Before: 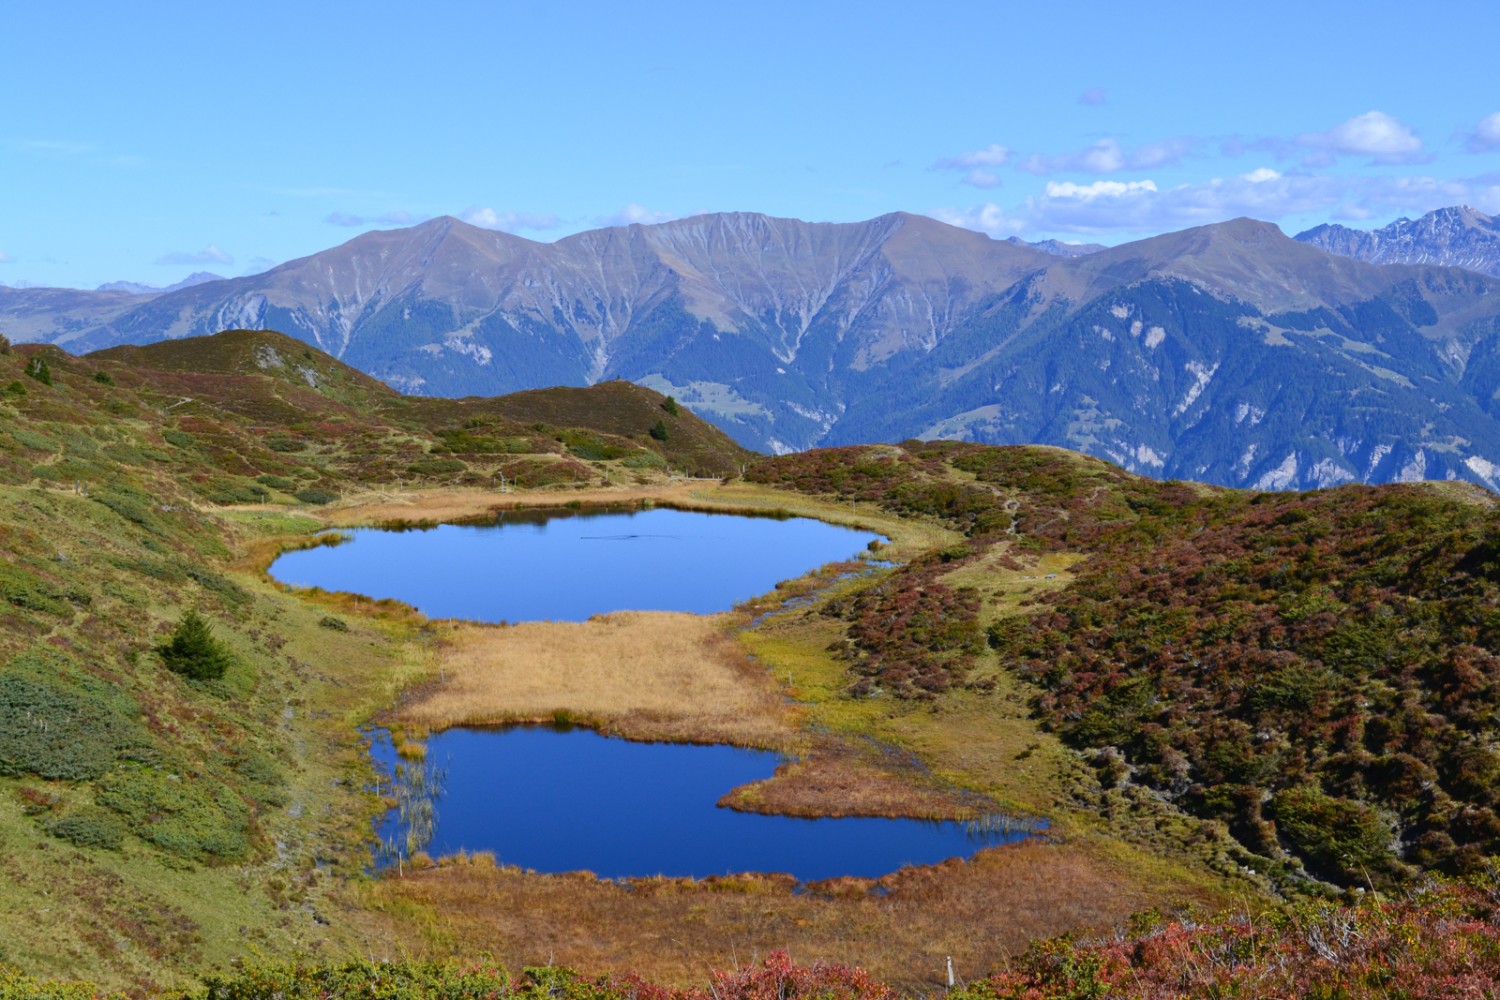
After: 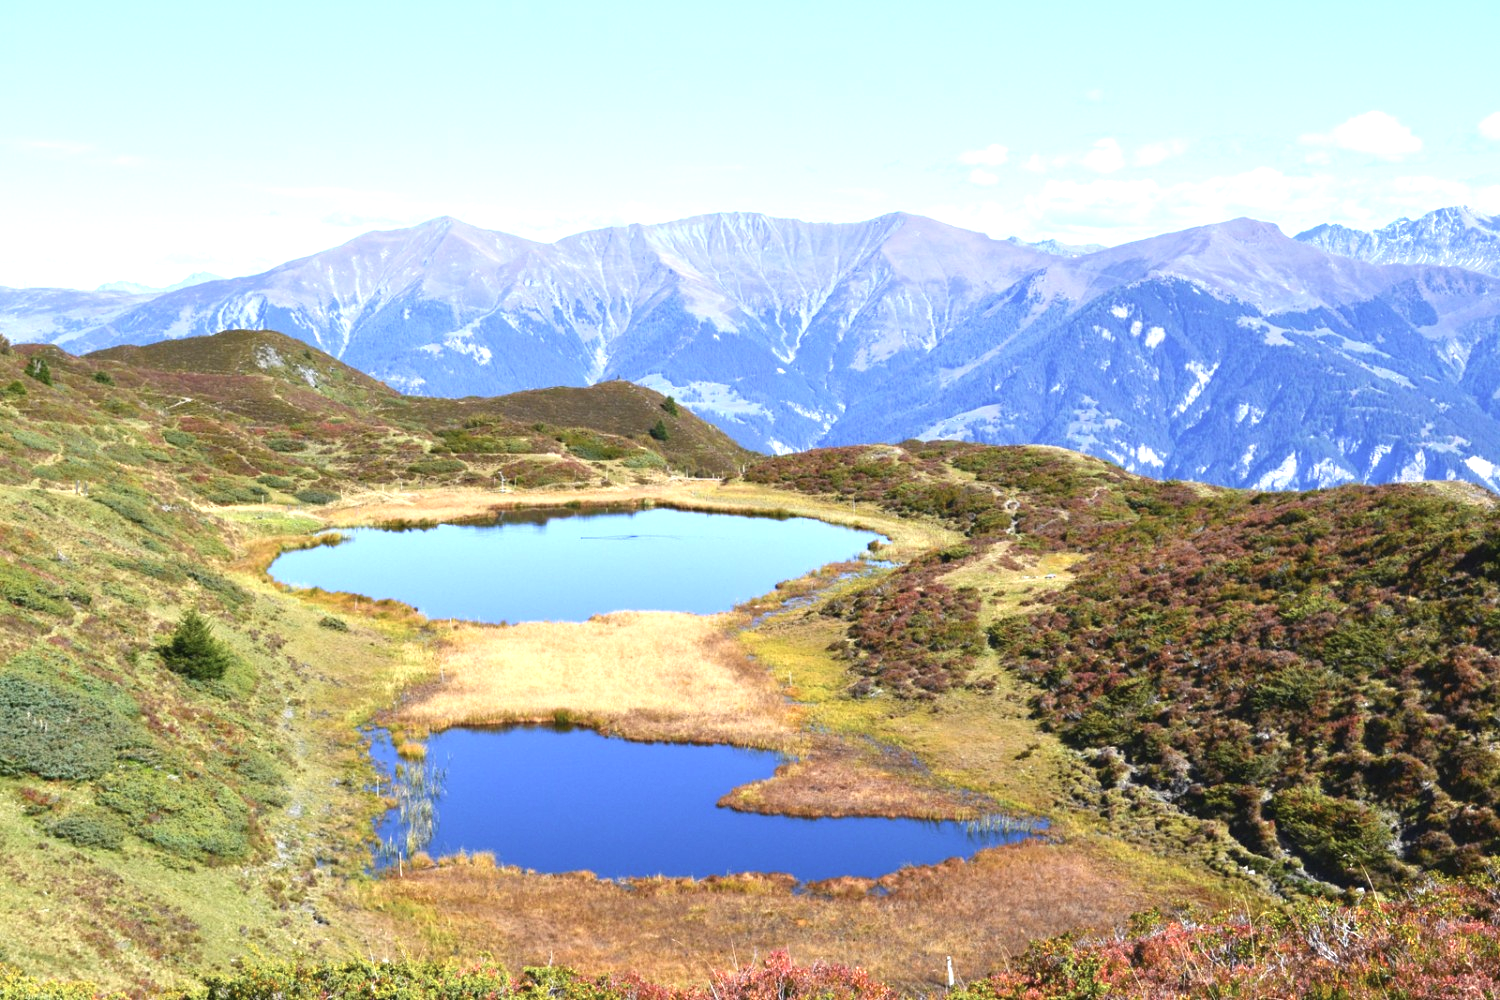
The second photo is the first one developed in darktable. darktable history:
exposure: black level correction 0, exposure 1.379 EV, compensate exposure bias true, compensate highlight preservation false
contrast brightness saturation: saturation -0.17
